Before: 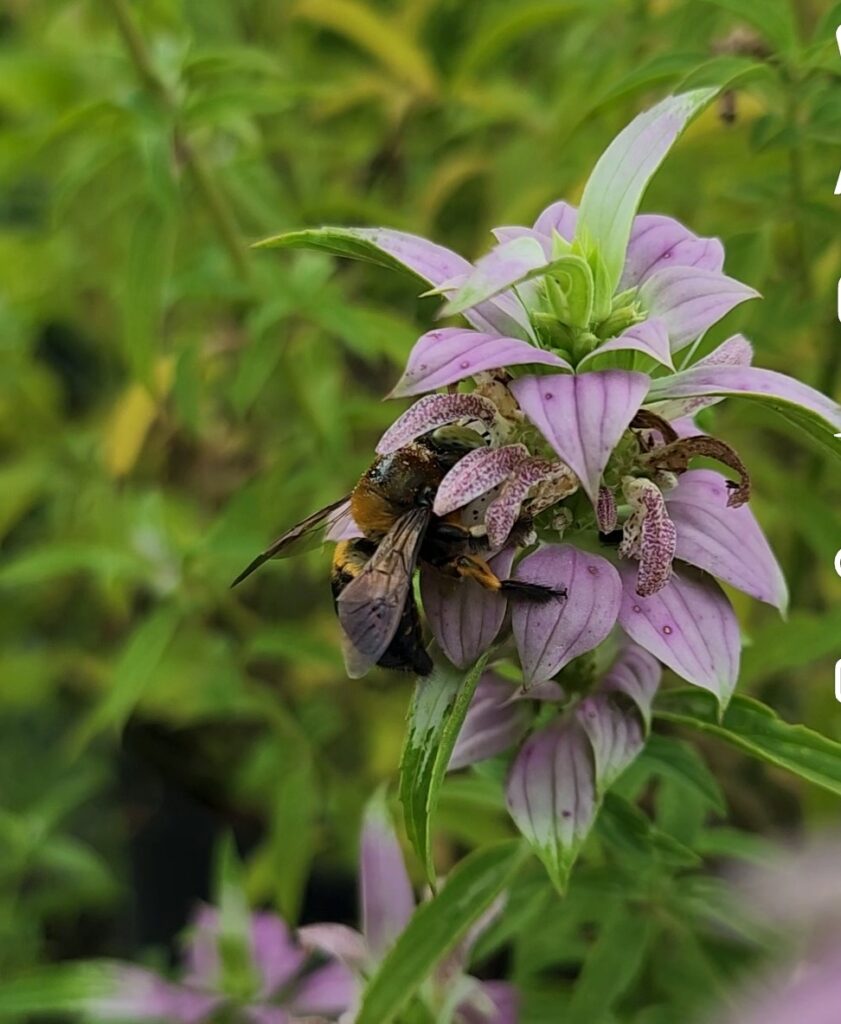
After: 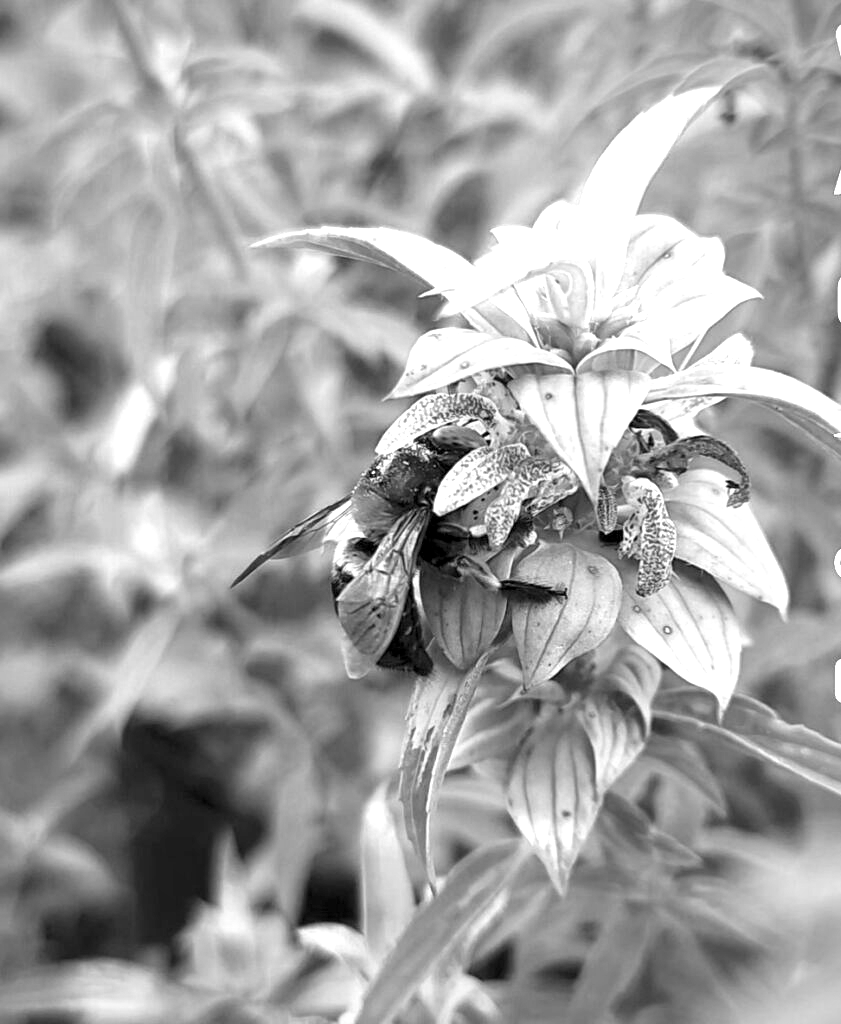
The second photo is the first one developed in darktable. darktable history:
vignetting: fall-off radius 60.65%
monochrome: a 32, b 64, size 2.3
exposure: black level correction 0.001, exposure 1.719 EV, compensate exposure bias true, compensate highlight preservation false
color correction: highlights a* -4.98, highlights b* -3.76, shadows a* 3.83, shadows b* 4.08
